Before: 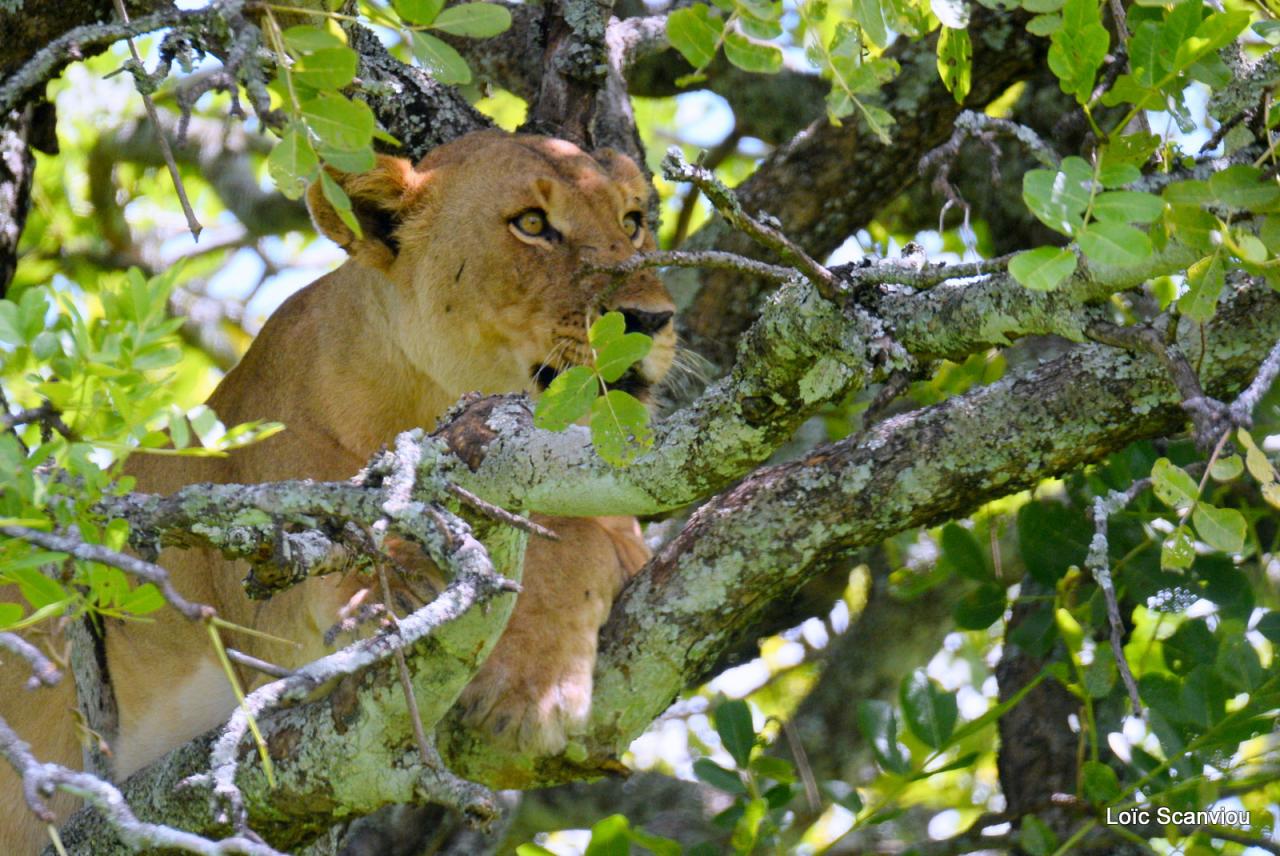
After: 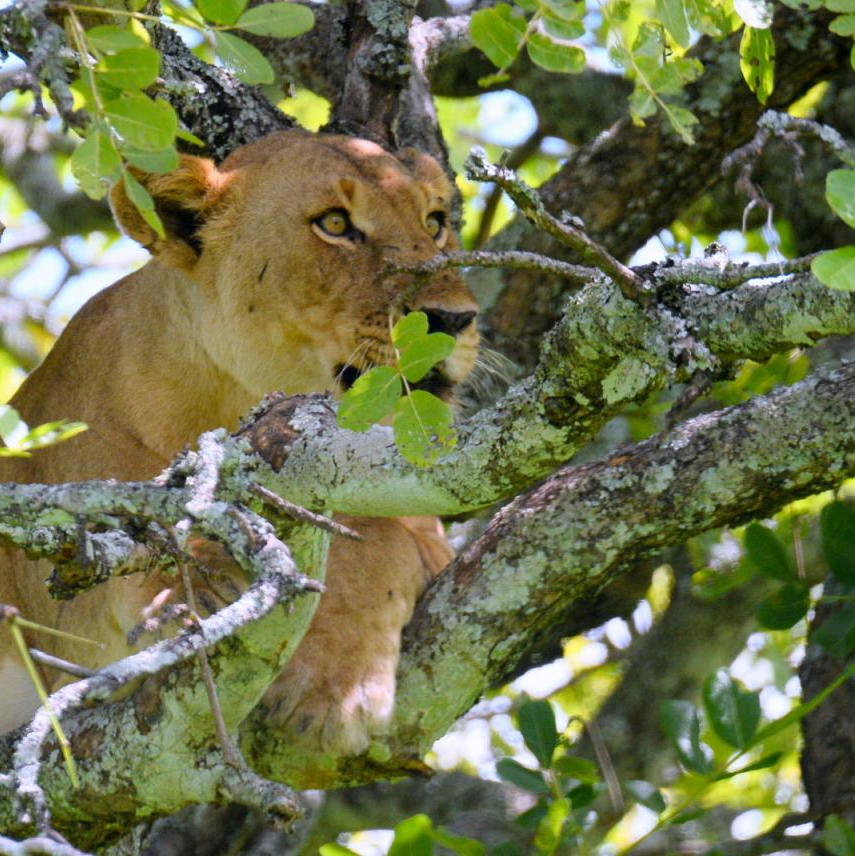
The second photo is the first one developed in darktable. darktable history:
crop: left 15.403%, right 17.722%
